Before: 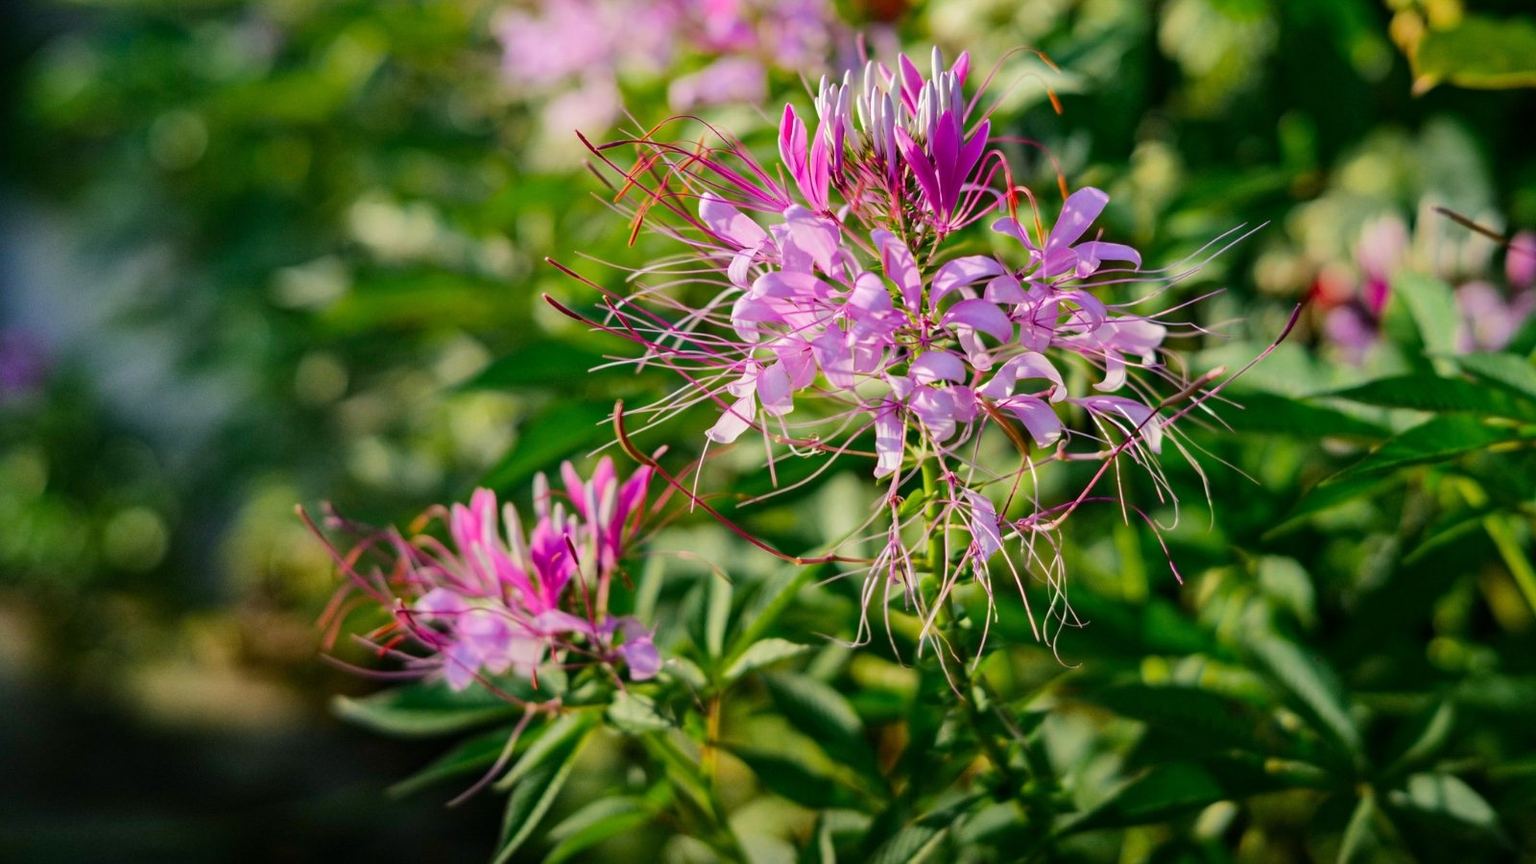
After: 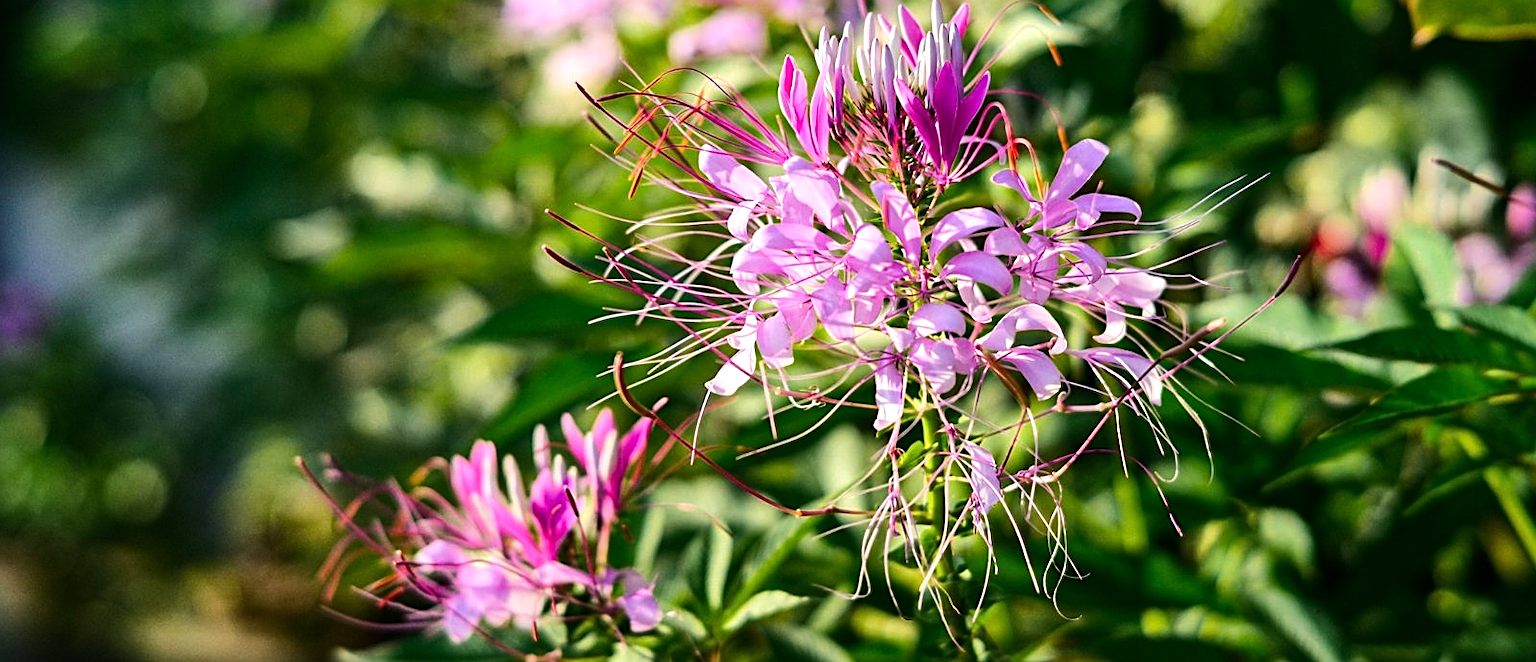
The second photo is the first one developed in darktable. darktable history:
crop: top 5.667%, bottom 17.637%
sharpen: on, module defaults
tone equalizer: -8 EV -0.75 EV, -7 EV -0.7 EV, -6 EV -0.6 EV, -5 EV -0.4 EV, -3 EV 0.4 EV, -2 EV 0.6 EV, -1 EV 0.7 EV, +0 EV 0.75 EV, edges refinement/feathering 500, mask exposure compensation -1.57 EV, preserve details no
